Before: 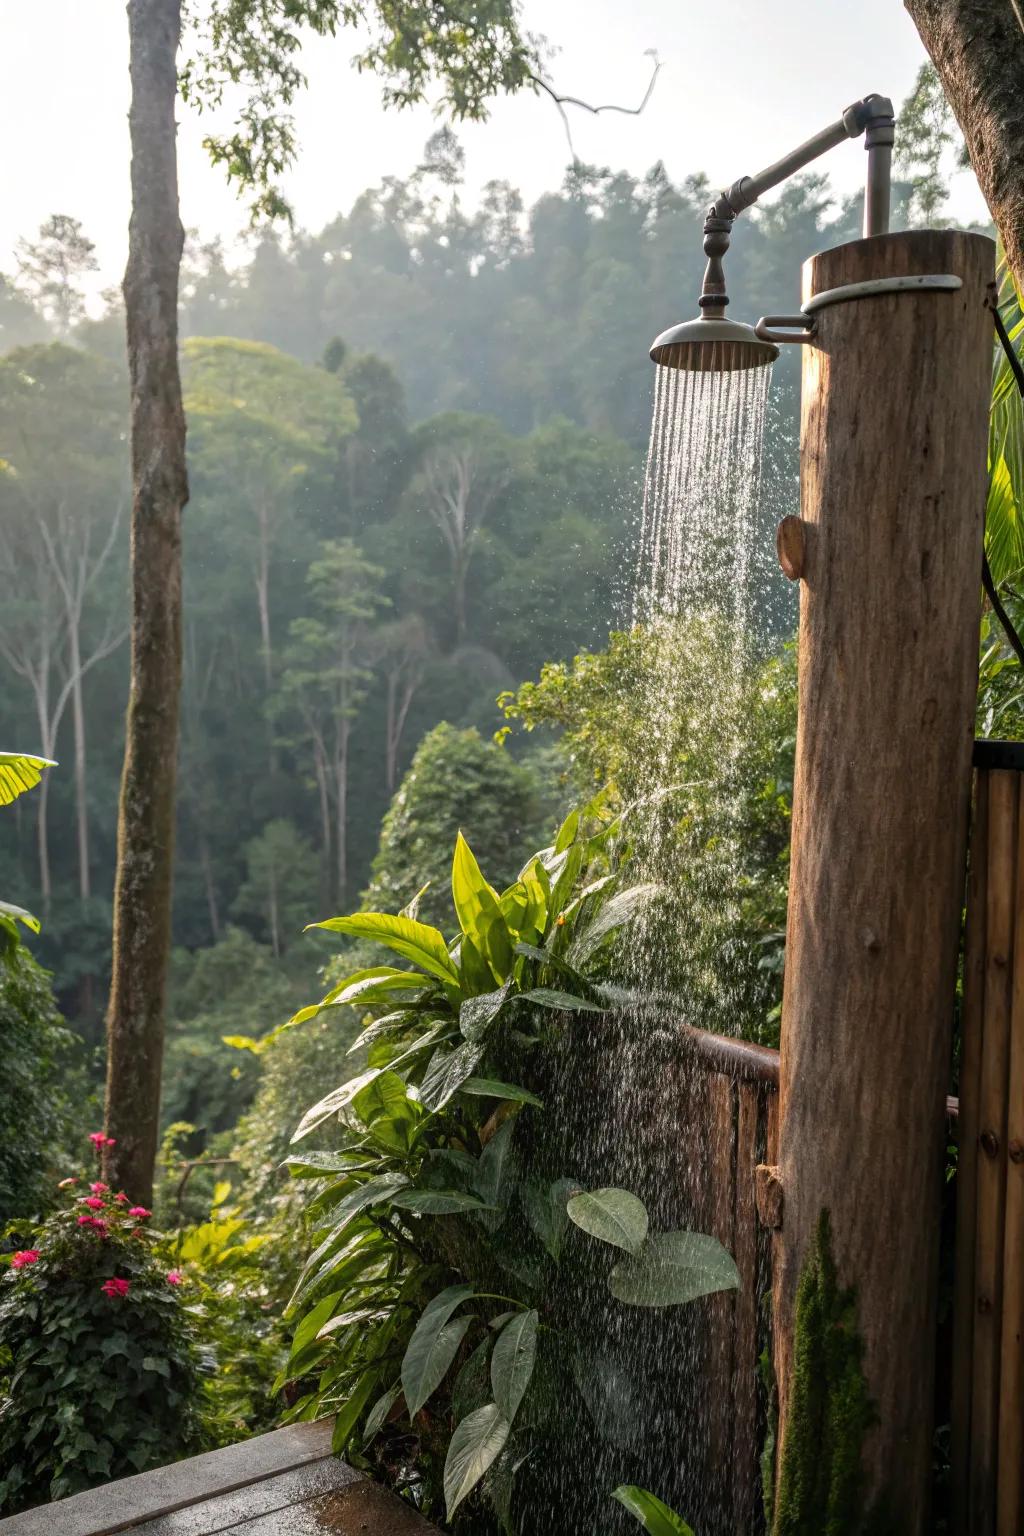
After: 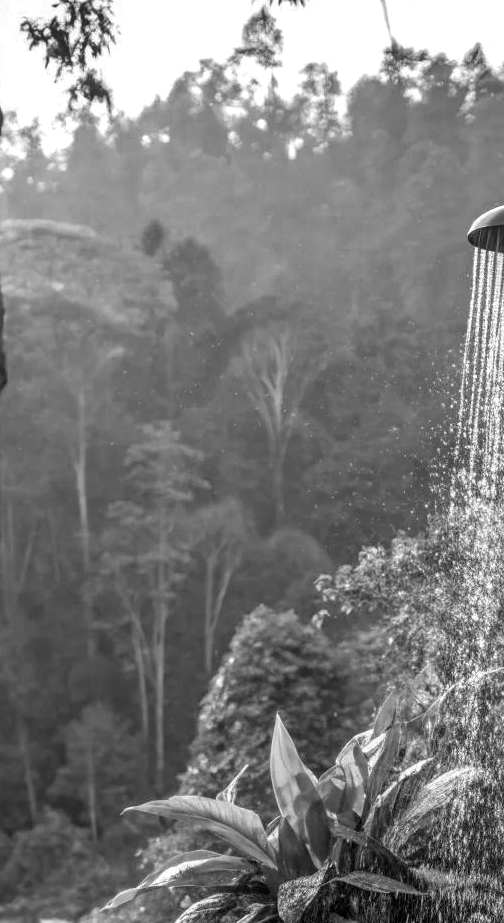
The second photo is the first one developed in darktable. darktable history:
shadows and highlights: shadows 32.83, highlights -47.7, soften with gaussian
crop: left 17.835%, top 7.675%, right 32.881%, bottom 32.213%
monochrome: on, module defaults
color zones: curves: ch0 [(0.035, 0.242) (0.25, 0.5) (0.384, 0.214) (0.488, 0.255) (0.75, 0.5)]; ch1 [(0.063, 0.379) (0.25, 0.5) (0.354, 0.201) (0.489, 0.085) (0.729, 0.271)]; ch2 [(0.25, 0.5) (0.38, 0.517) (0.442, 0.51) (0.735, 0.456)]
local contrast: on, module defaults
tone equalizer: -7 EV 0.13 EV, smoothing diameter 25%, edges refinement/feathering 10, preserve details guided filter
